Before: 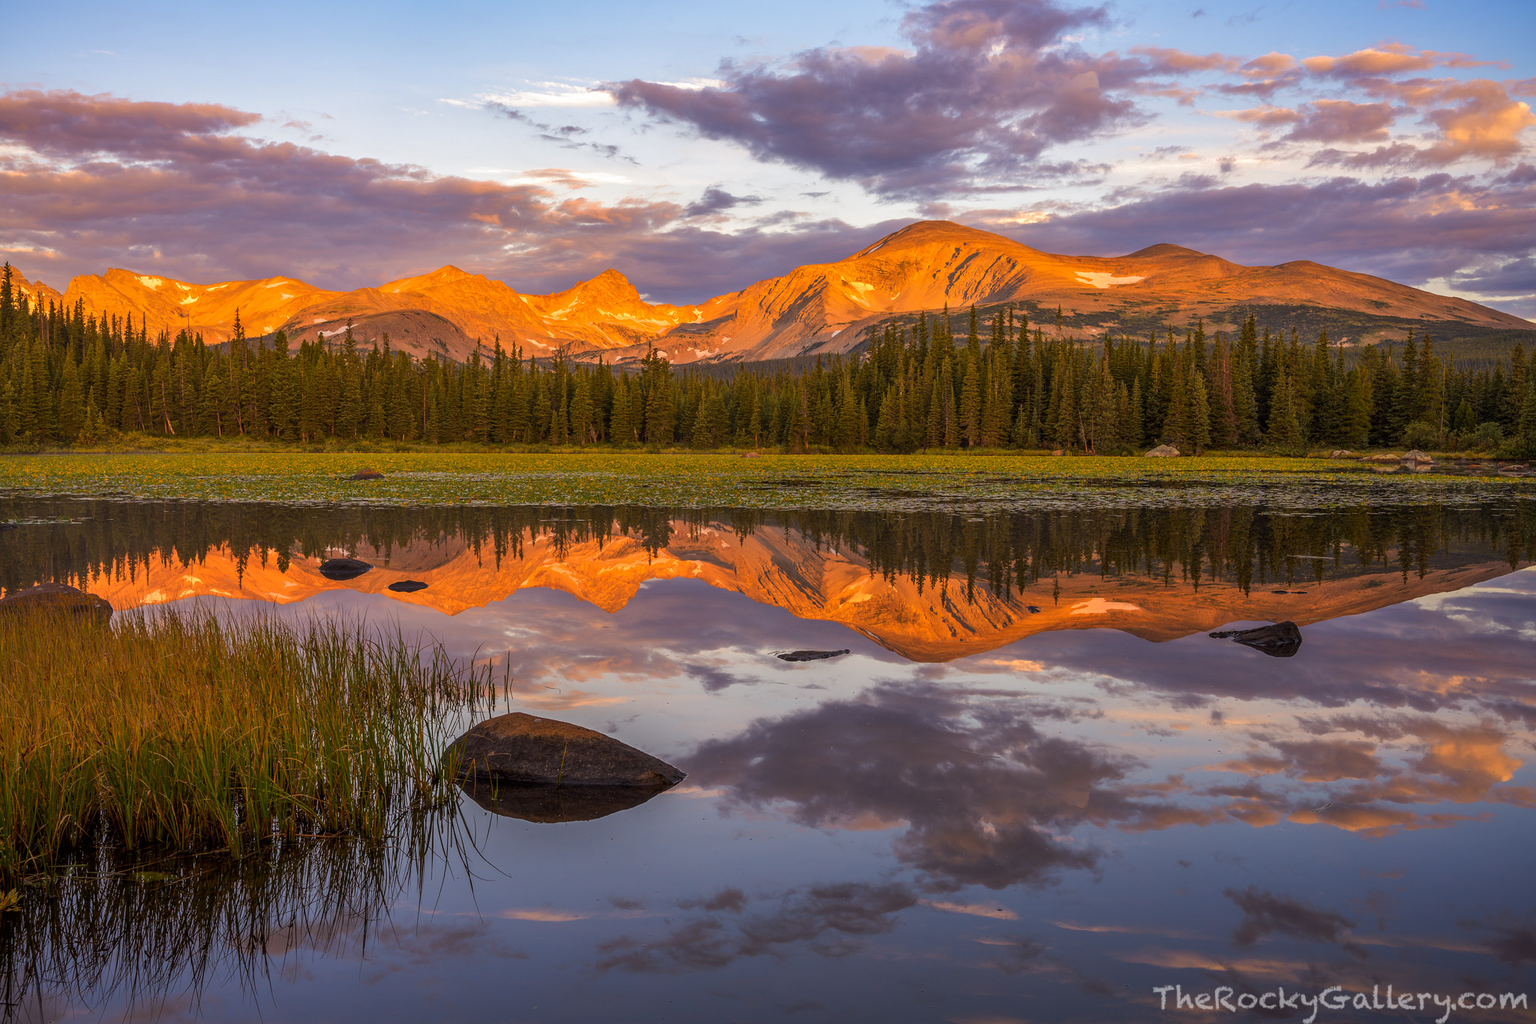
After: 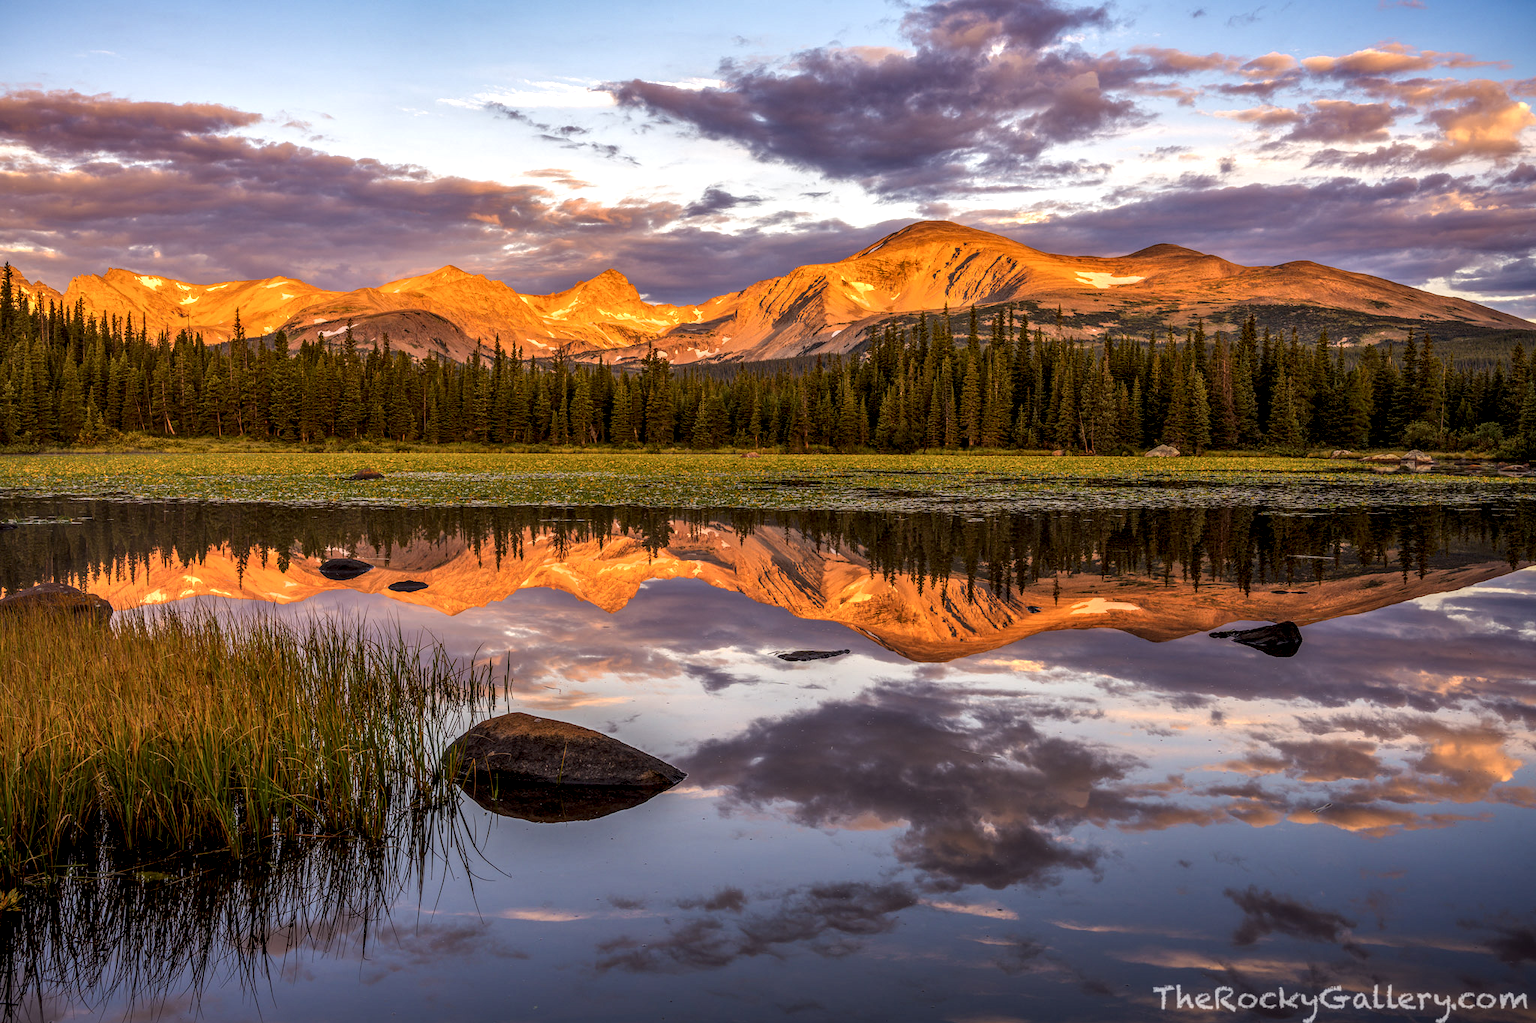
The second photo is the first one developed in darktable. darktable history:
local contrast: highlights 77%, shadows 56%, detail 173%, midtone range 0.432
